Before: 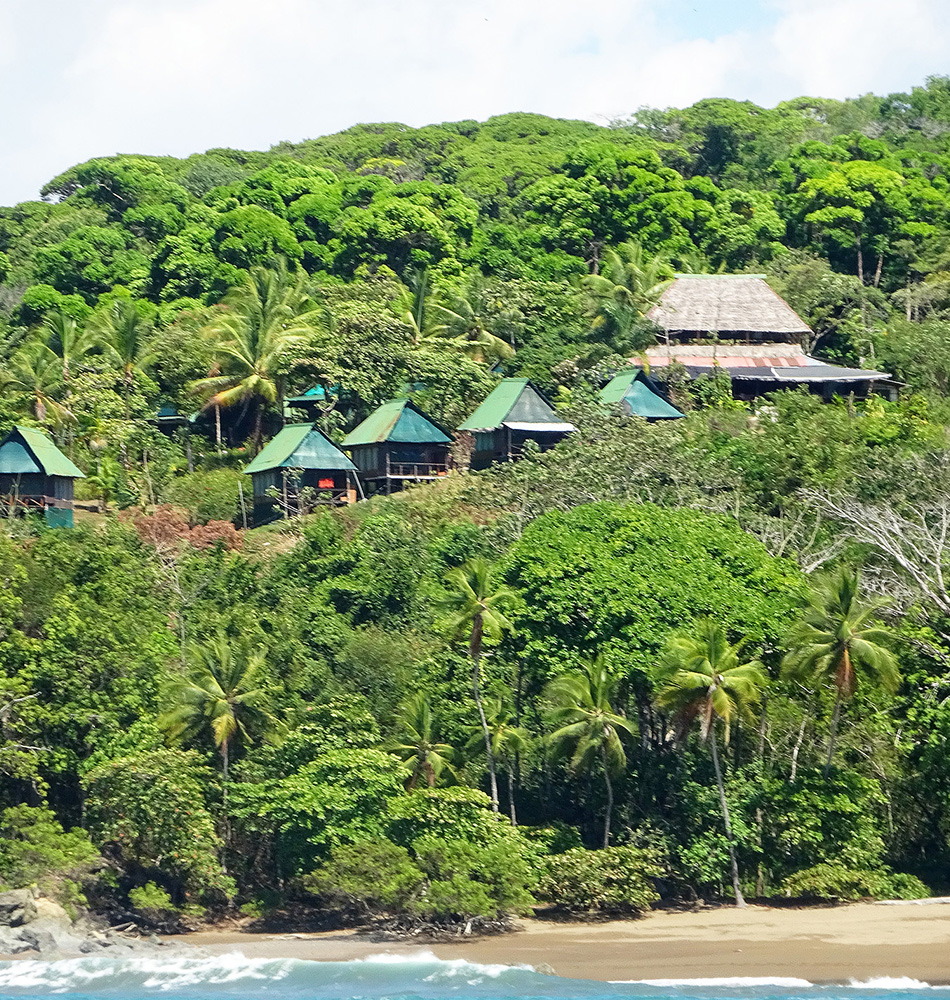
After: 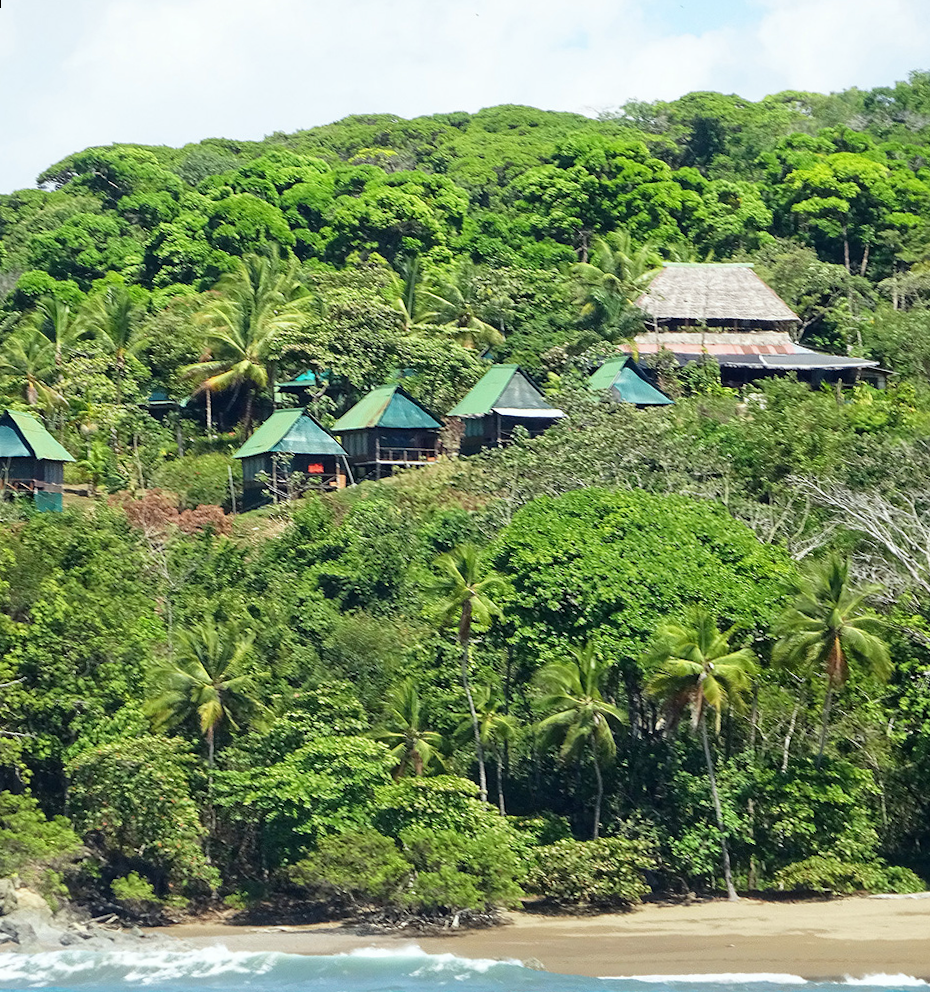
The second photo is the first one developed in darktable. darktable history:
rotate and perspective: rotation 0.226°, lens shift (vertical) -0.042, crop left 0.023, crop right 0.982, crop top 0.006, crop bottom 0.994
white balance: red 0.978, blue 0.999
